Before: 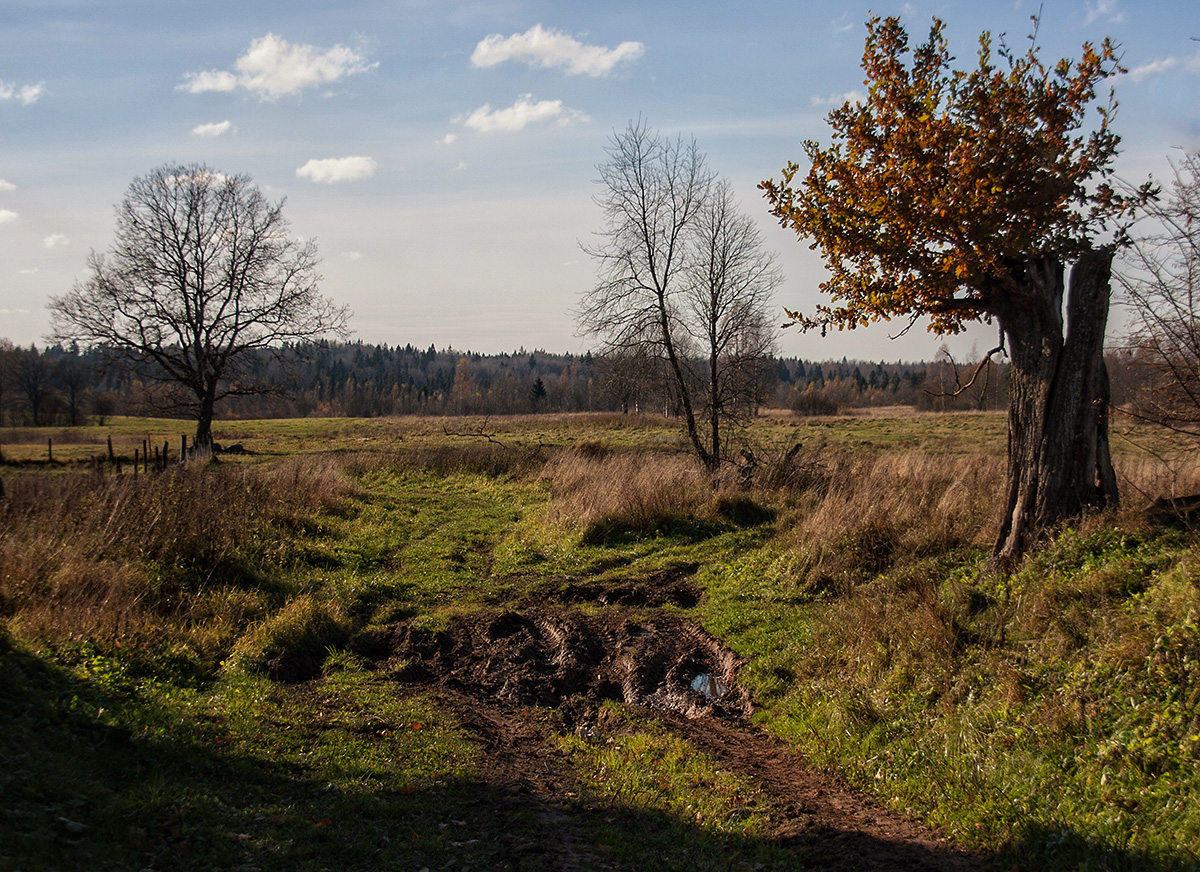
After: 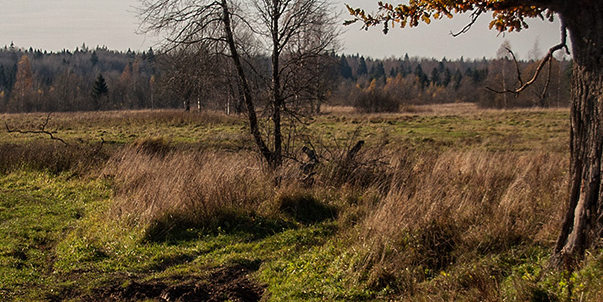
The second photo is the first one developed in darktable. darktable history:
crop: left 36.581%, top 34.844%, right 13.168%, bottom 30.5%
